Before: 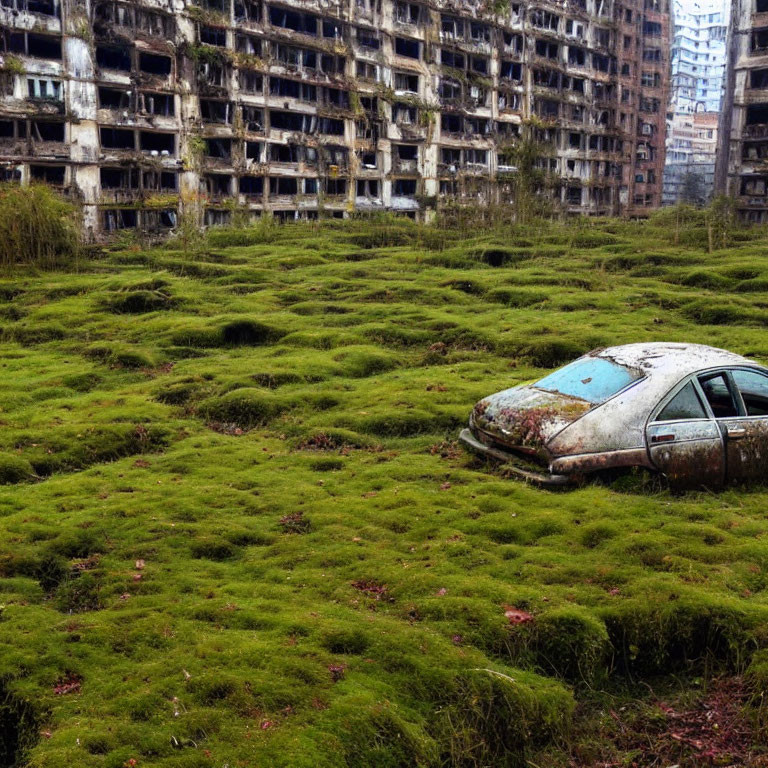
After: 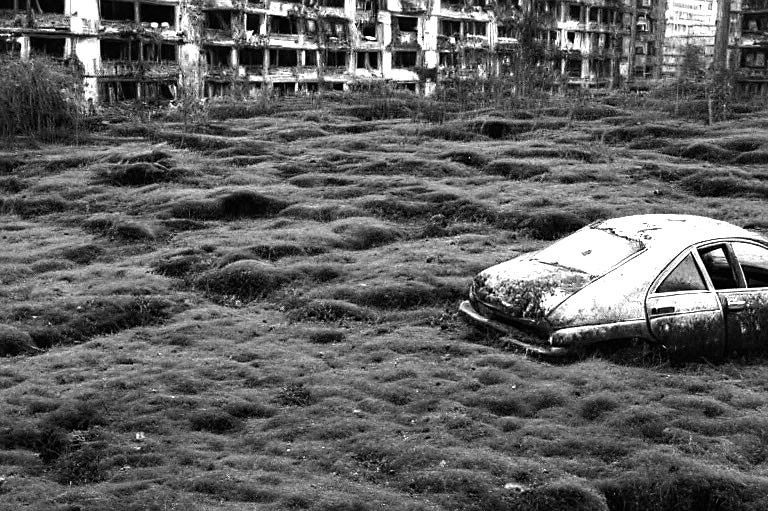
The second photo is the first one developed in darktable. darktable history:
sharpen: amount 0.2
contrast brightness saturation: saturation 0.13
crop: top 16.727%, bottom 16.727%
color zones: curves: ch0 [(0, 0.48) (0.209, 0.398) (0.305, 0.332) (0.429, 0.493) (0.571, 0.5) (0.714, 0.5) (0.857, 0.5) (1, 0.48)]; ch1 [(0, 0.633) (0.143, 0.586) (0.286, 0.489) (0.429, 0.448) (0.571, 0.31) (0.714, 0.335) (0.857, 0.492) (1, 0.633)]; ch2 [(0, 0.448) (0.143, 0.498) (0.286, 0.5) (0.429, 0.5) (0.571, 0.5) (0.714, 0.5) (0.857, 0.5) (1, 0.448)]
color balance rgb: linear chroma grading › shadows -2.2%, linear chroma grading › highlights -15%, linear chroma grading › global chroma -10%, linear chroma grading › mid-tones -10%, perceptual saturation grading › global saturation 45%, perceptual saturation grading › highlights -50%, perceptual saturation grading › shadows 30%, perceptual brilliance grading › global brilliance 18%, global vibrance 45%
white balance: red 0.967, blue 1.119, emerald 0.756
tone equalizer: -8 EV -0.75 EV, -7 EV -0.7 EV, -6 EV -0.6 EV, -5 EV -0.4 EV, -3 EV 0.4 EV, -2 EV 0.6 EV, -1 EV 0.7 EV, +0 EV 0.75 EV, edges refinement/feathering 500, mask exposure compensation -1.57 EV, preserve details no
color calibration: output gray [0.23, 0.37, 0.4, 0], gray › normalize channels true, illuminant same as pipeline (D50), adaptation XYZ, x 0.346, y 0.359, gamut compression 0
